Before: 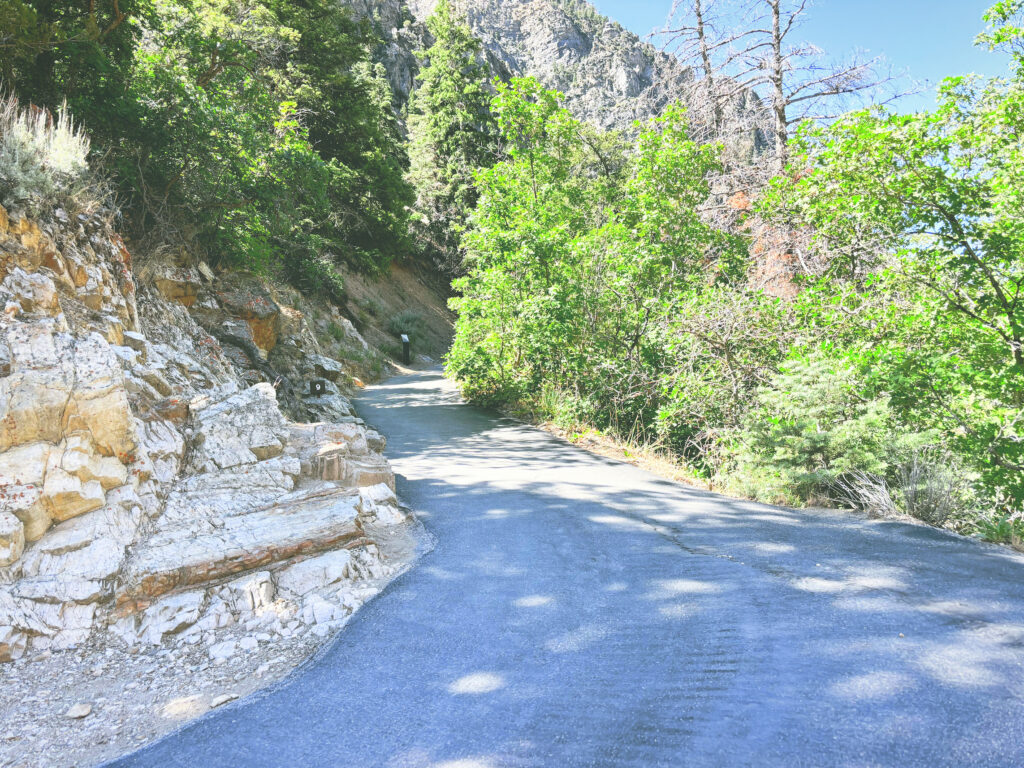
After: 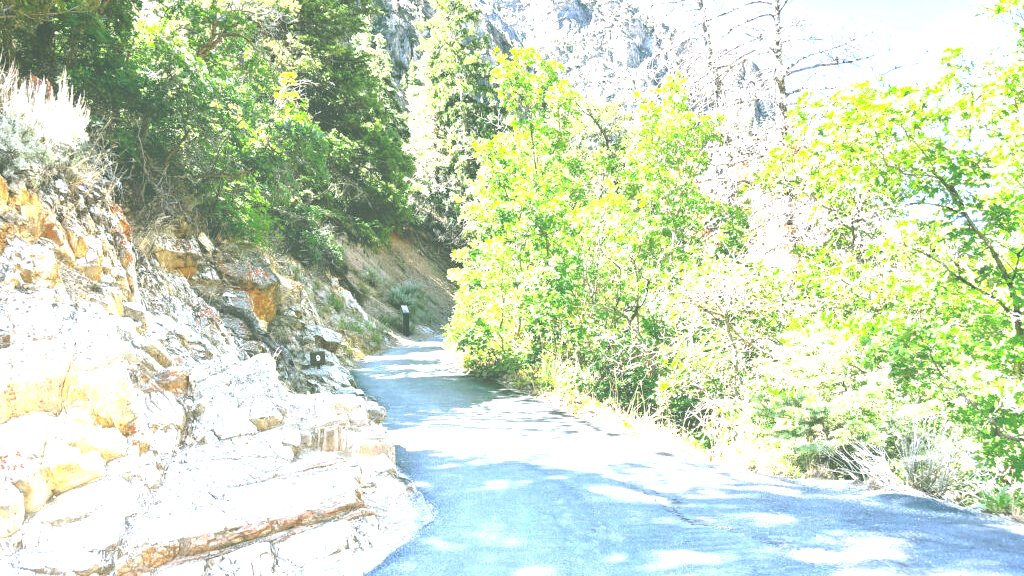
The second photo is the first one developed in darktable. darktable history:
crop: top 3.857%, bottom 21.132%
exposure: black level correction 0, exposure 1.35 EV, compensate exposure bias true, compensate highlight preservation false
